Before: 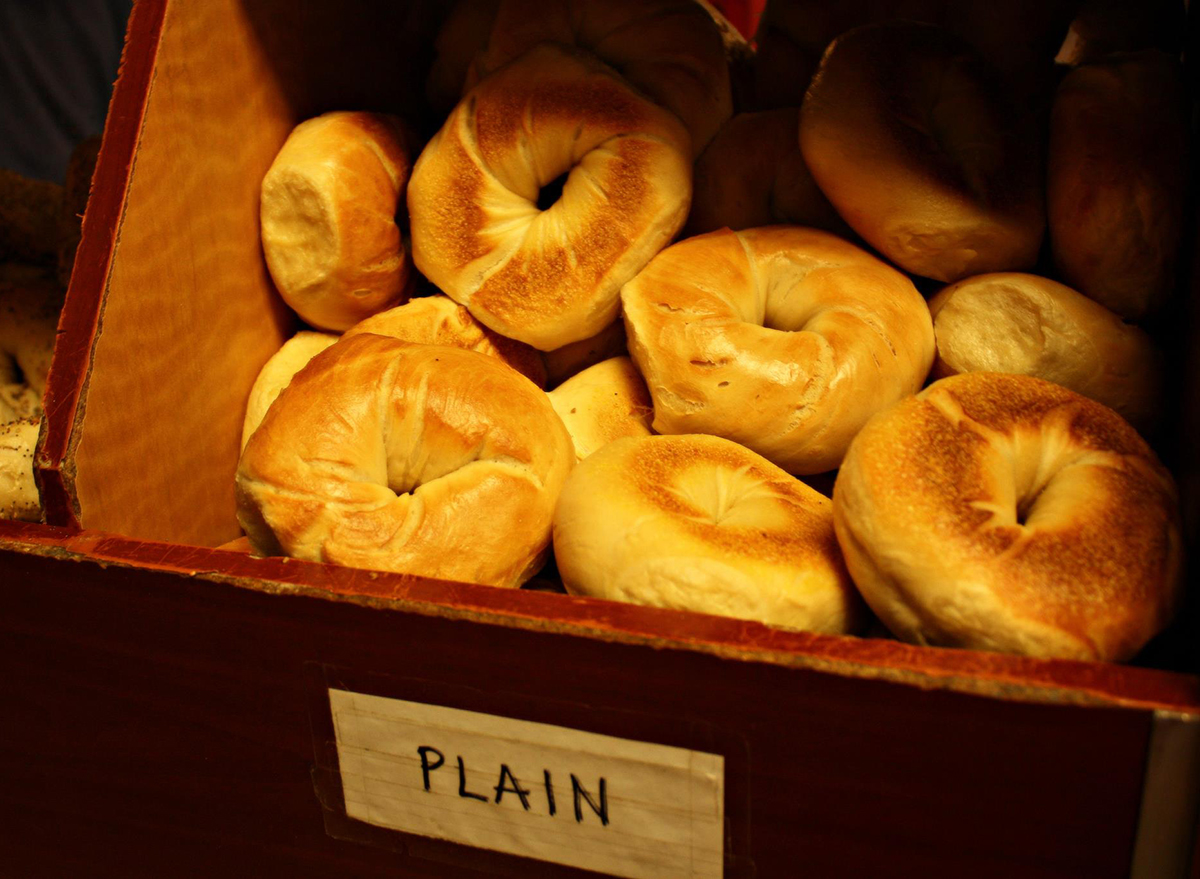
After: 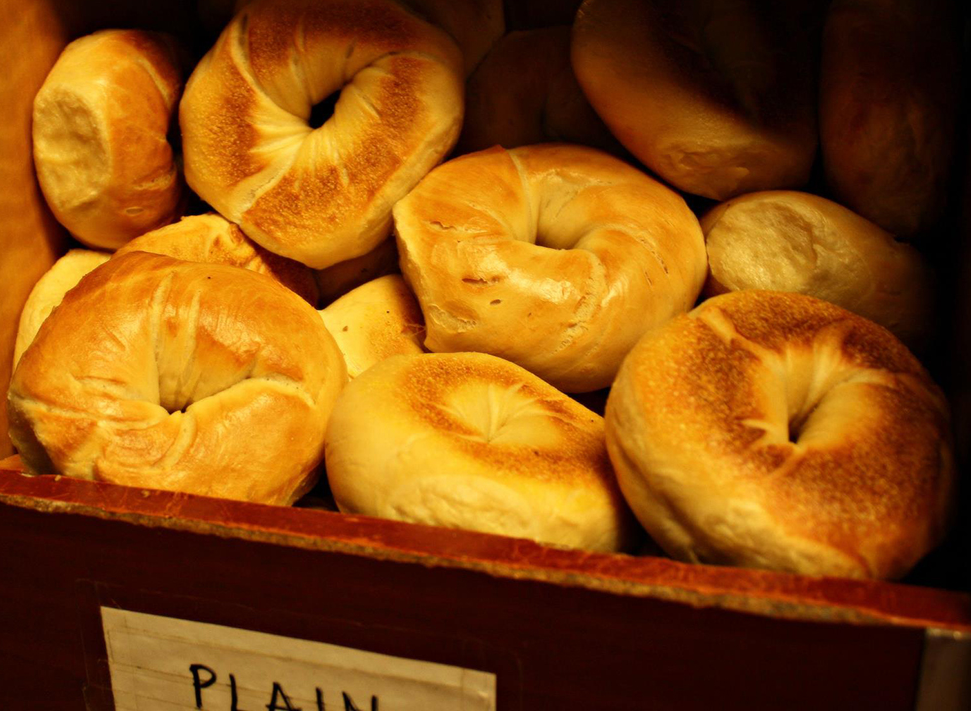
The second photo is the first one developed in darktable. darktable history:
exposure: compensate highlight preservation false
crop: left 19.043%, top 9.335%, right 0%, bottom 9.721%
